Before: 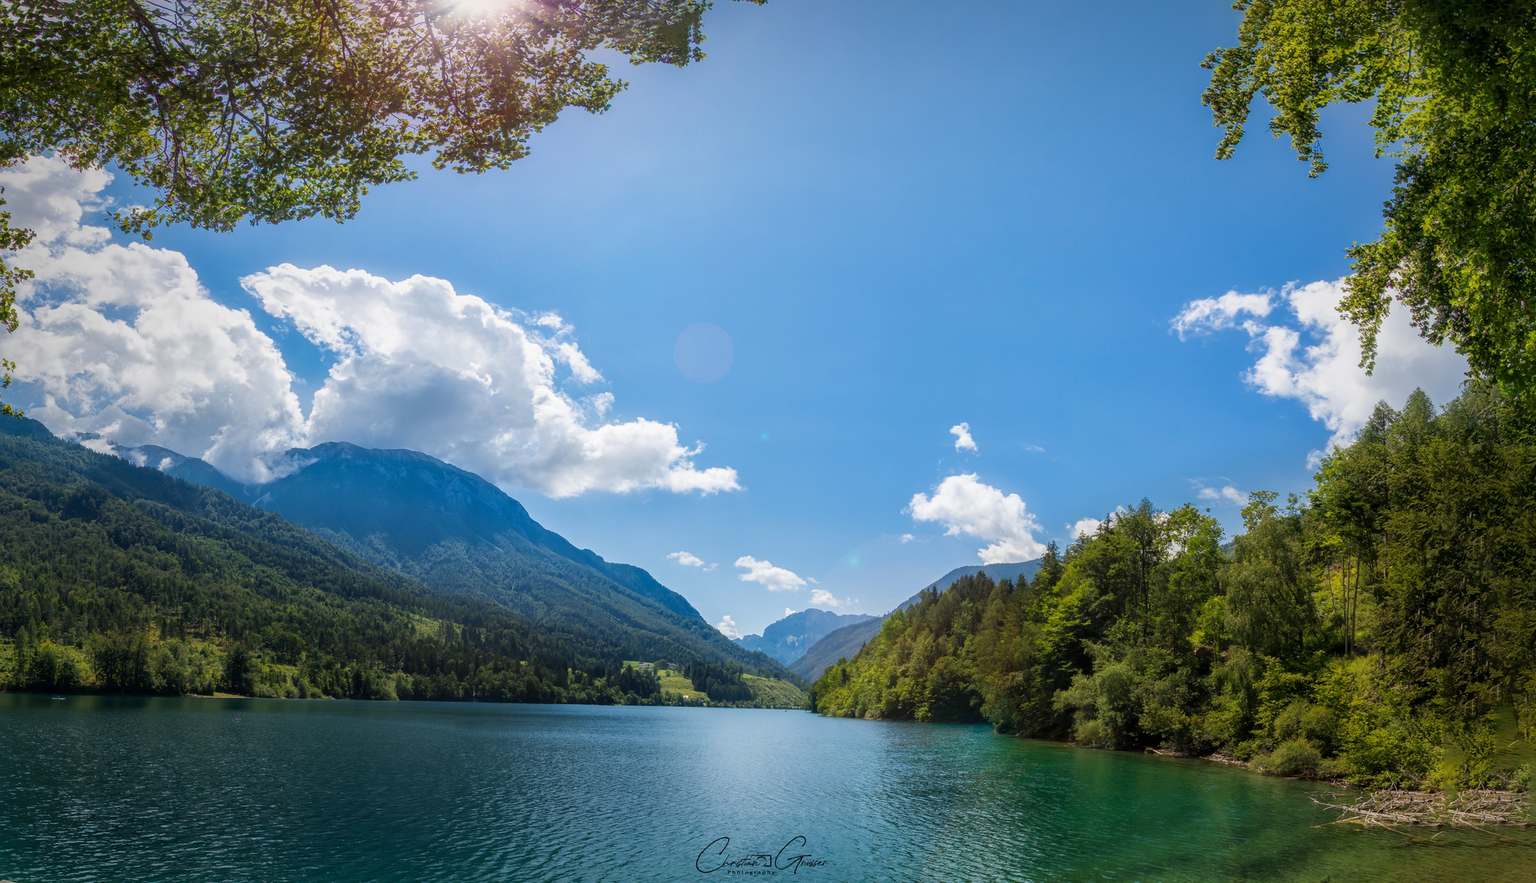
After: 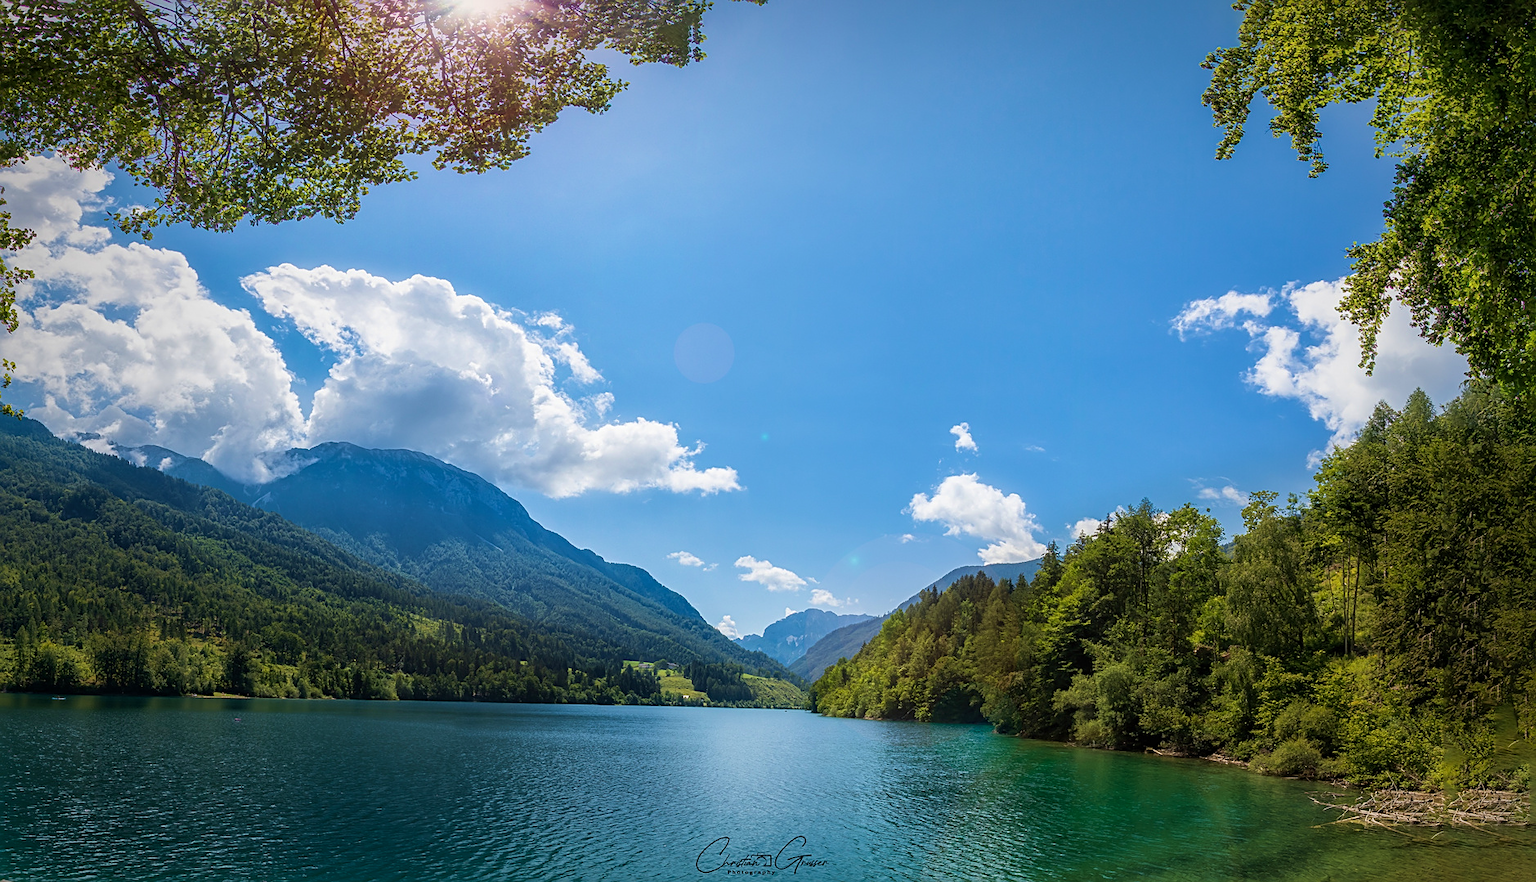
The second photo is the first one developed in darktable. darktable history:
velvia: on, module defaults
sharpen: on, module defaults
